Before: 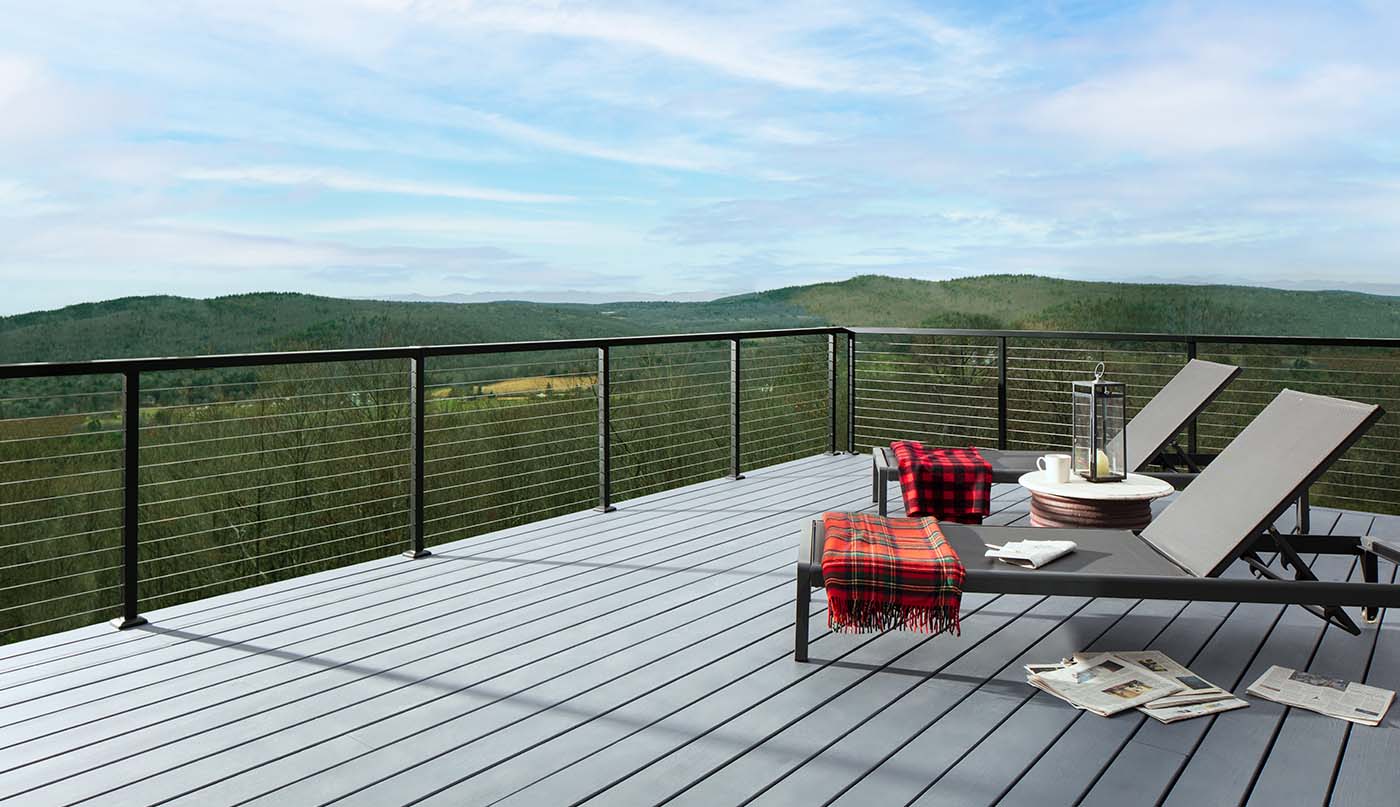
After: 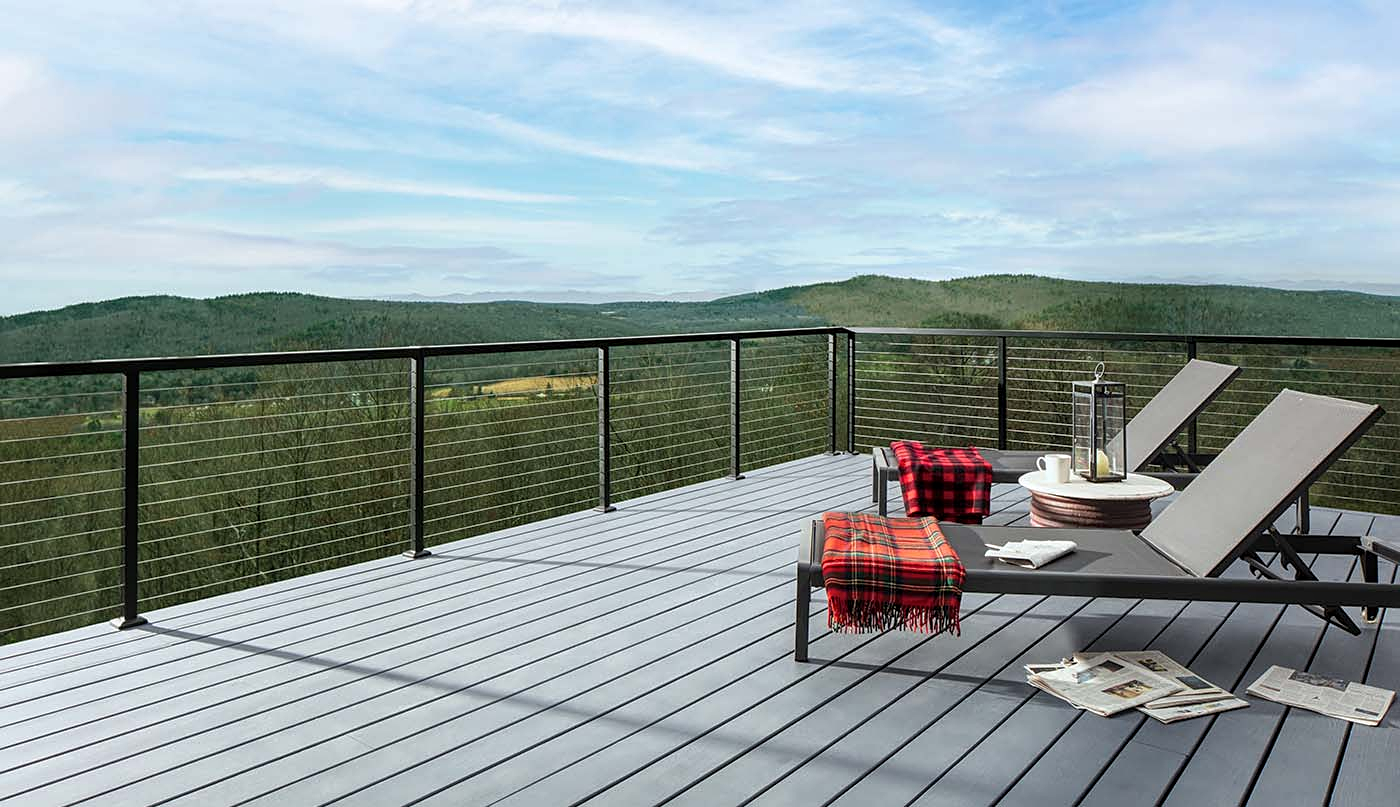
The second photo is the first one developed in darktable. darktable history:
sharpen: amount 0.206
local contrast: on, module defaults
